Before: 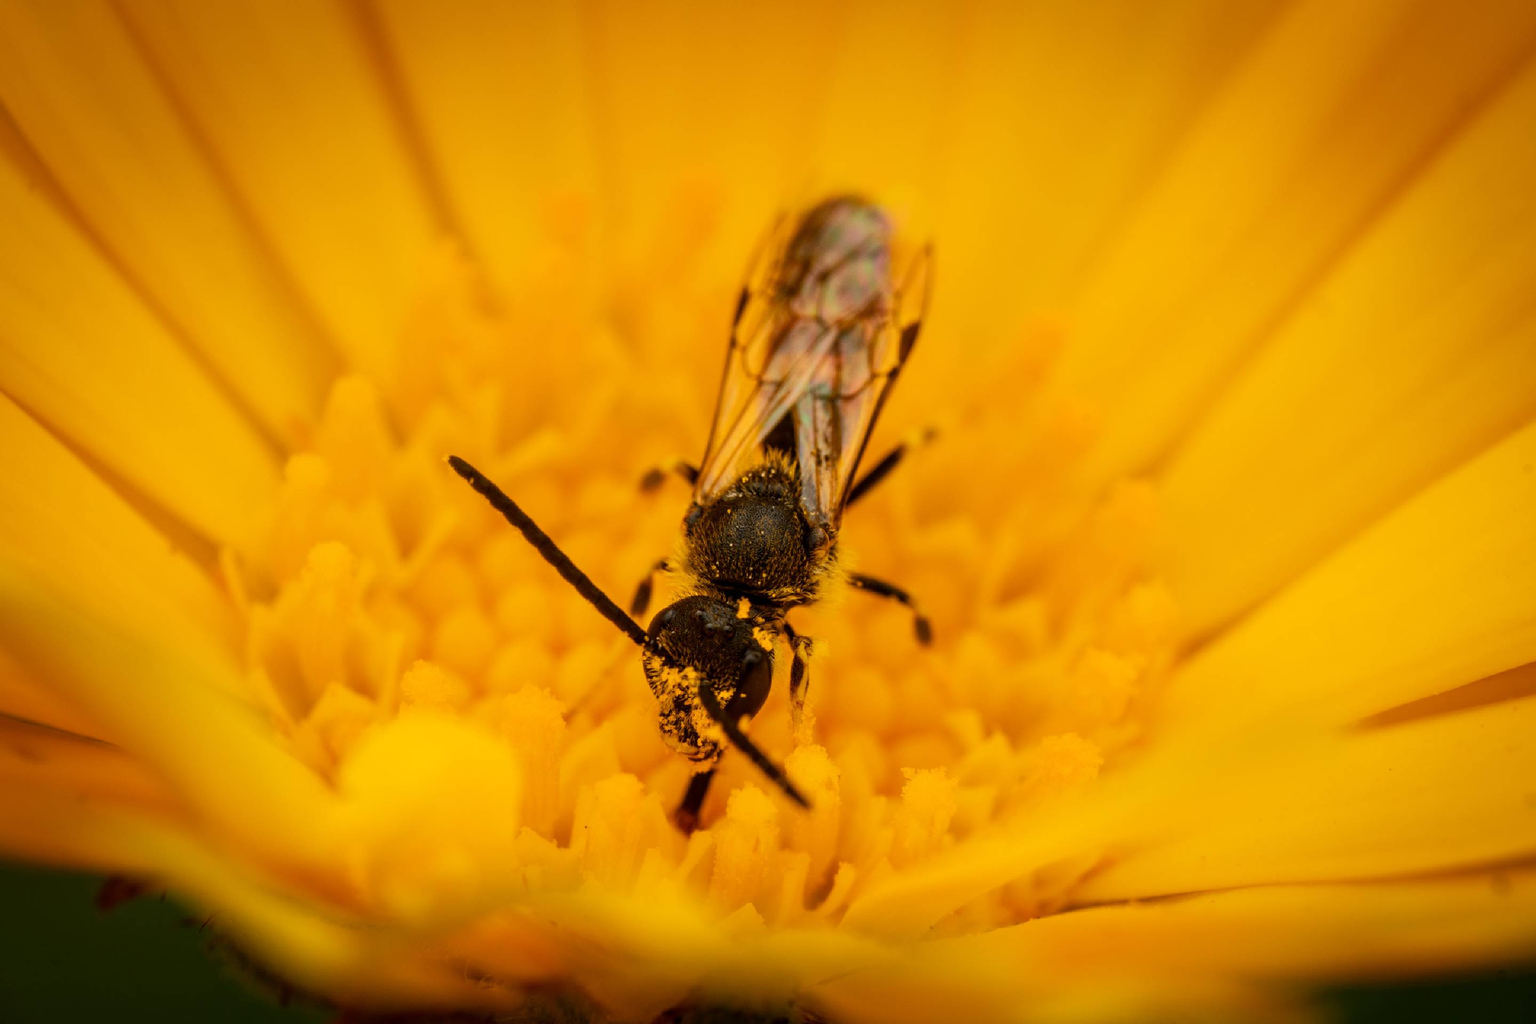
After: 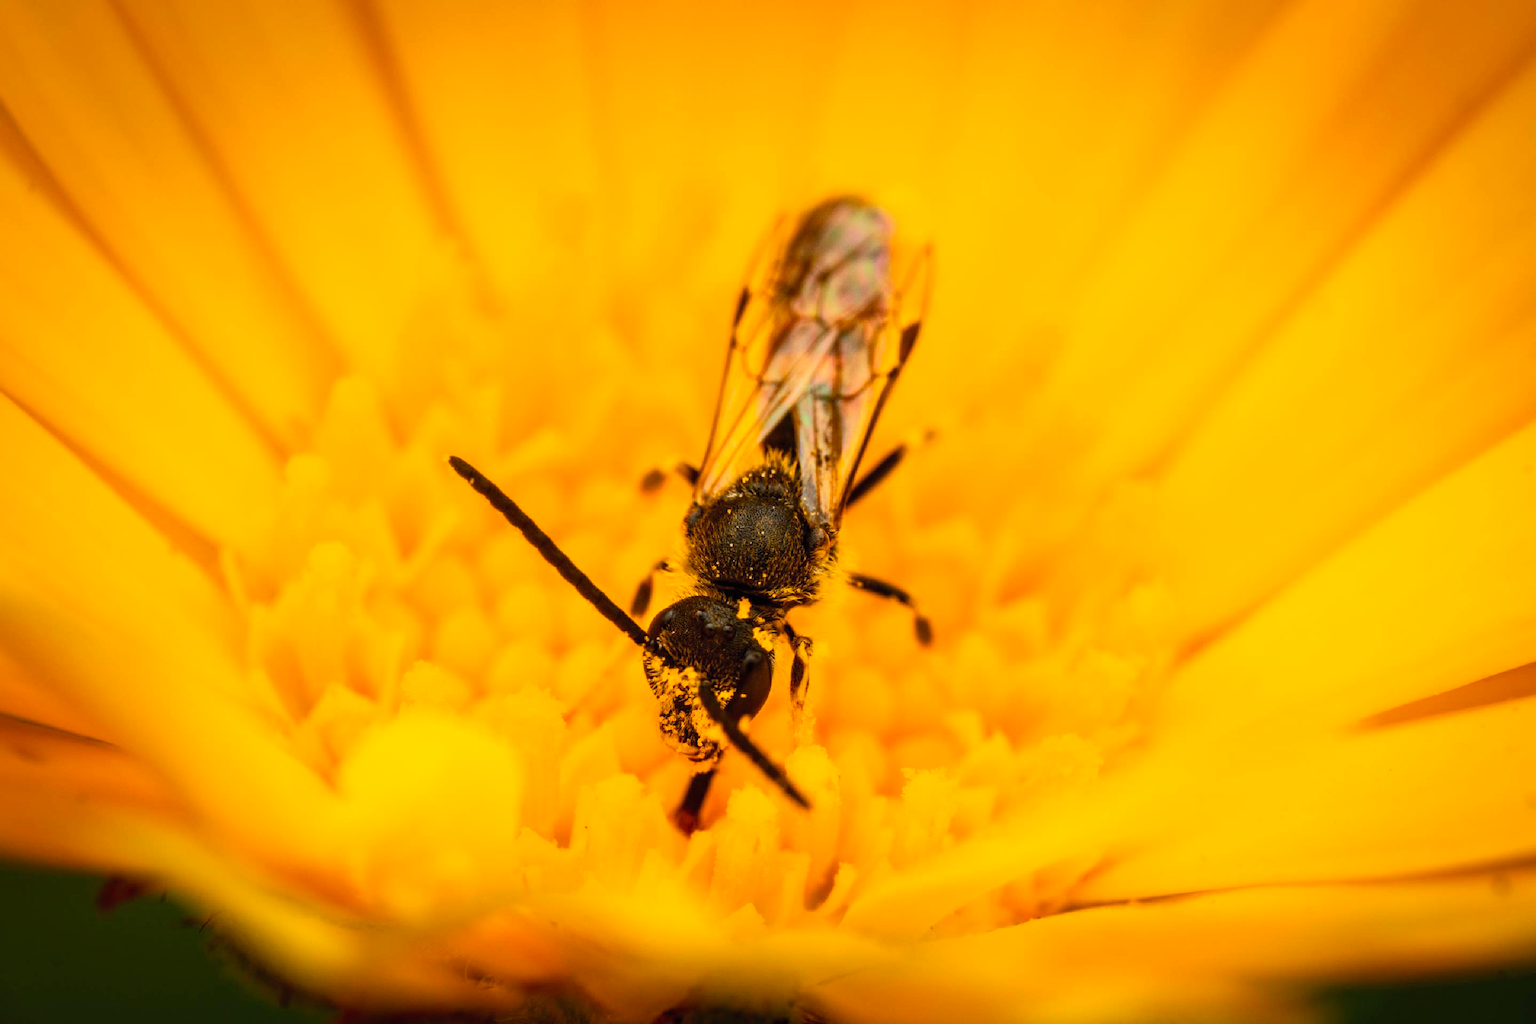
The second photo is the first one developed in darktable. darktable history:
contrast brightness saturation: contrast 0.2, brightness 0.167, saturation 0.227
